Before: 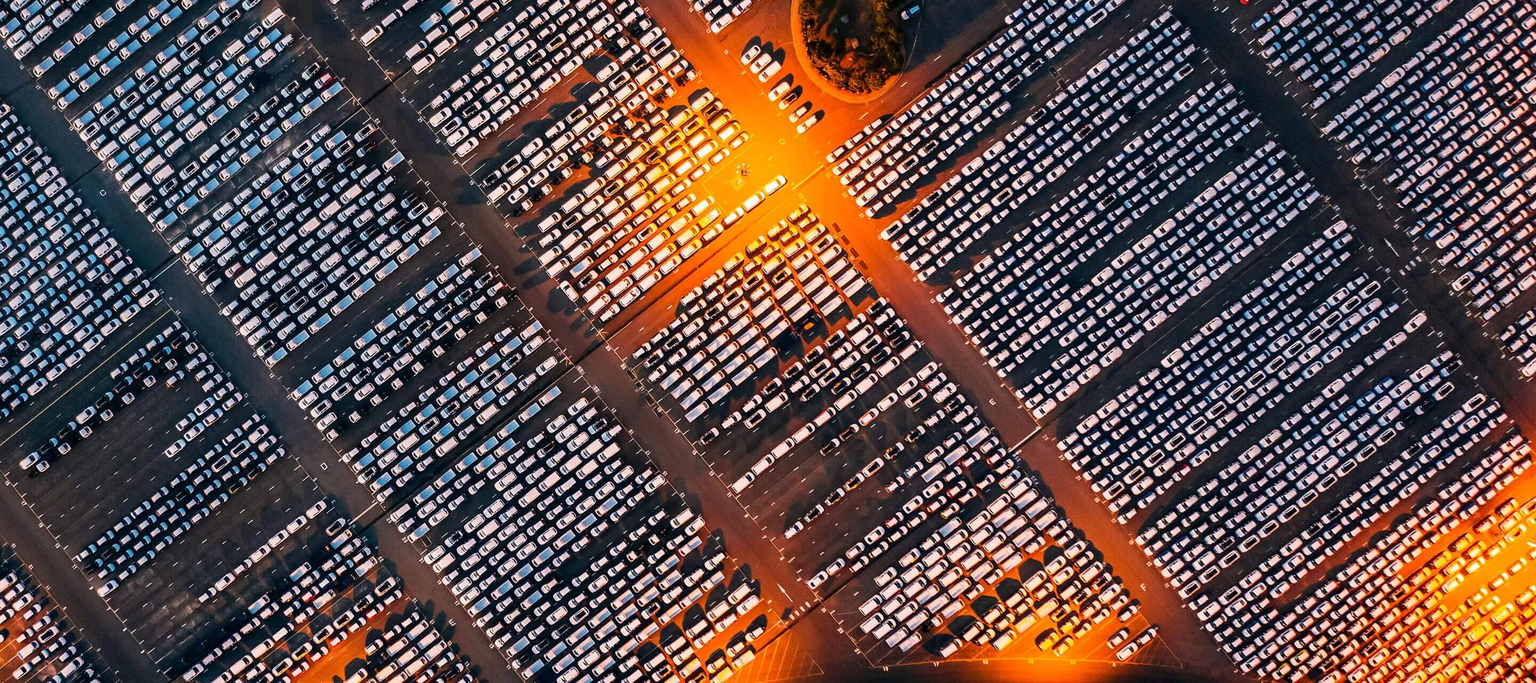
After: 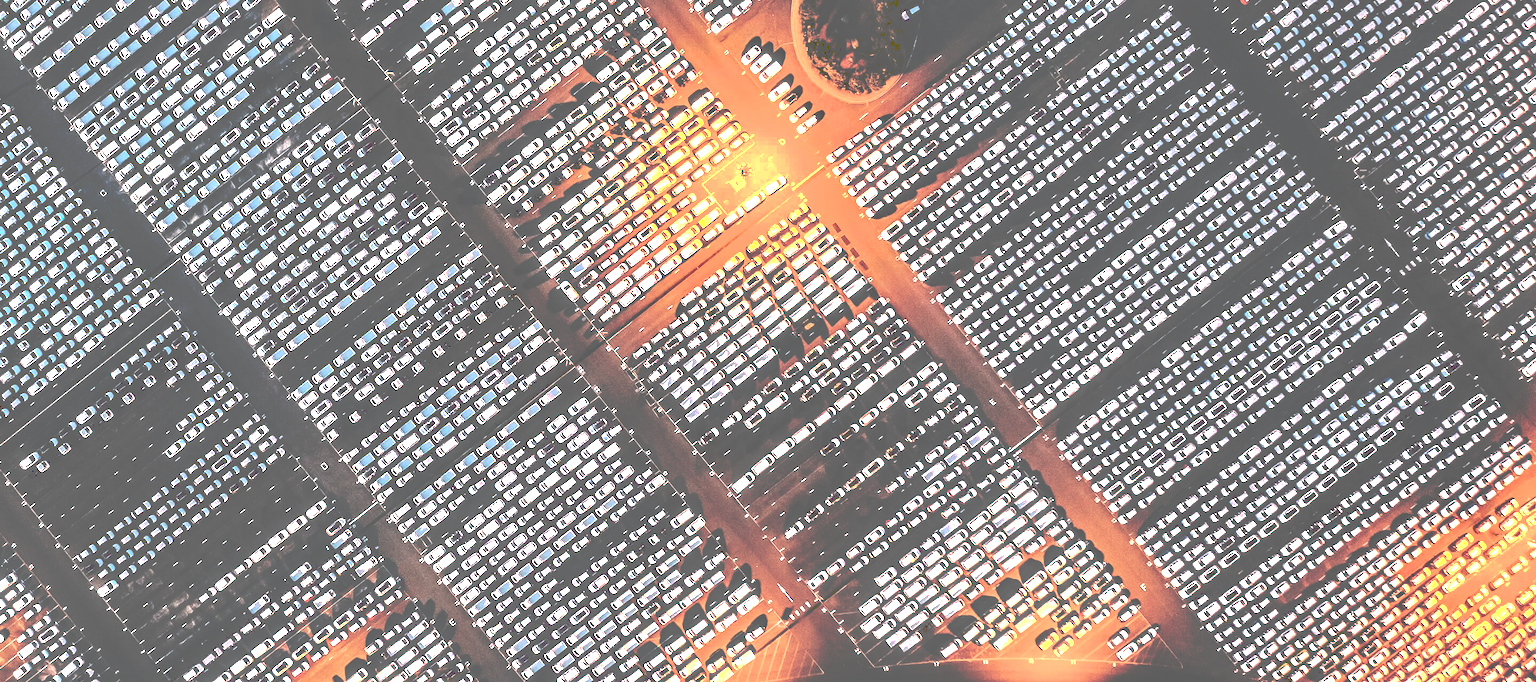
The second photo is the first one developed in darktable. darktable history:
local contrast: highlights 18%, detail 185%
tone equalizer: -8 EV -1.07 EV, -7 EV -0.981 EV, -6 EV -0.845 EV, -5 EV -0.575 EV, -3 EV 0.564 EV, -2 EV 0.848 EV, -1 EV 0.993 EV, +0 EV 1.08 EV, mask exposure compensation -0.502 EV
tone curve: curves: ch0 [(0, 0) (0.003, 0.43) (0.011, 0.433) (0.025, 0.434) (0.044, 0.436) (0.069, 0.439) (0.1, 0.442) (0.136, 0.446) (0.177, 0.449) (0.224, 0.454) (0.277, 0.462) (0.335, 0.488) (0.399, 0.524) (0.468, 0.566) (0.543, 0.615) (0.623, 0.666) (0.709, 0.718) (0.801, 0.761) (0.898, 0.801) (1, 1)], preserve colors none
